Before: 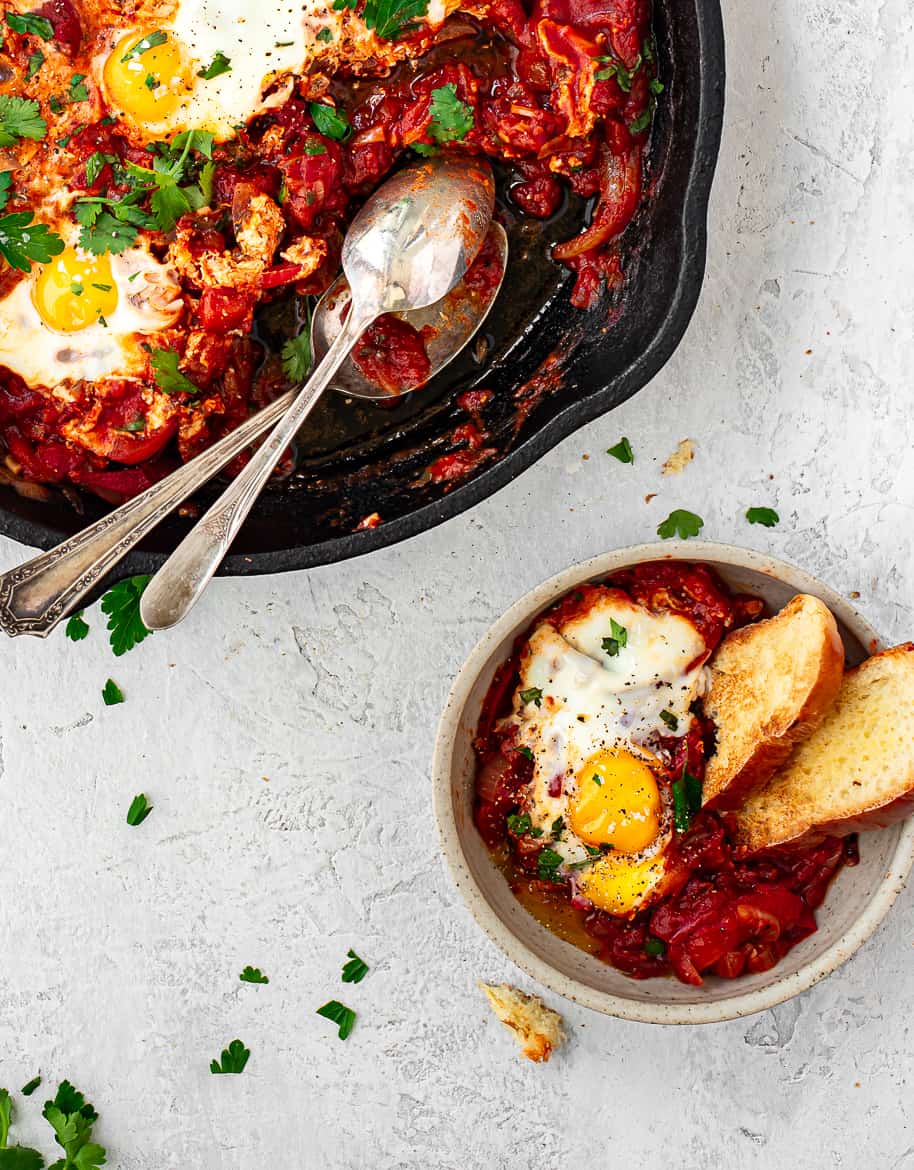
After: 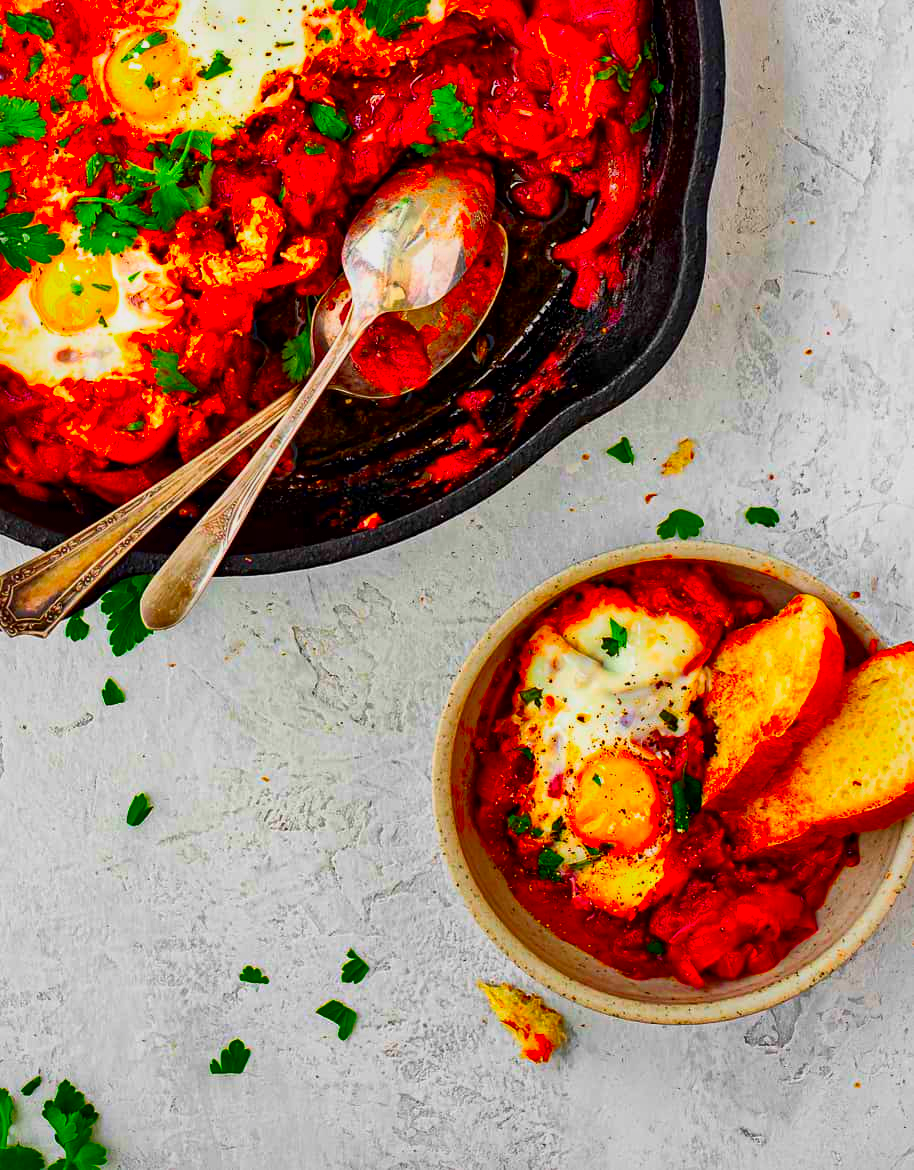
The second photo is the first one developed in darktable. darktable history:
color correction: highlights b* -0.008, saturation 2.96
exposure: exposure -0.443 EV, compensate exposure bias true, compensate highlight preservation false
local contrast: mode bilateral grid, contrast 25, coarseness 60, detail 151%, midtone range 0.2
